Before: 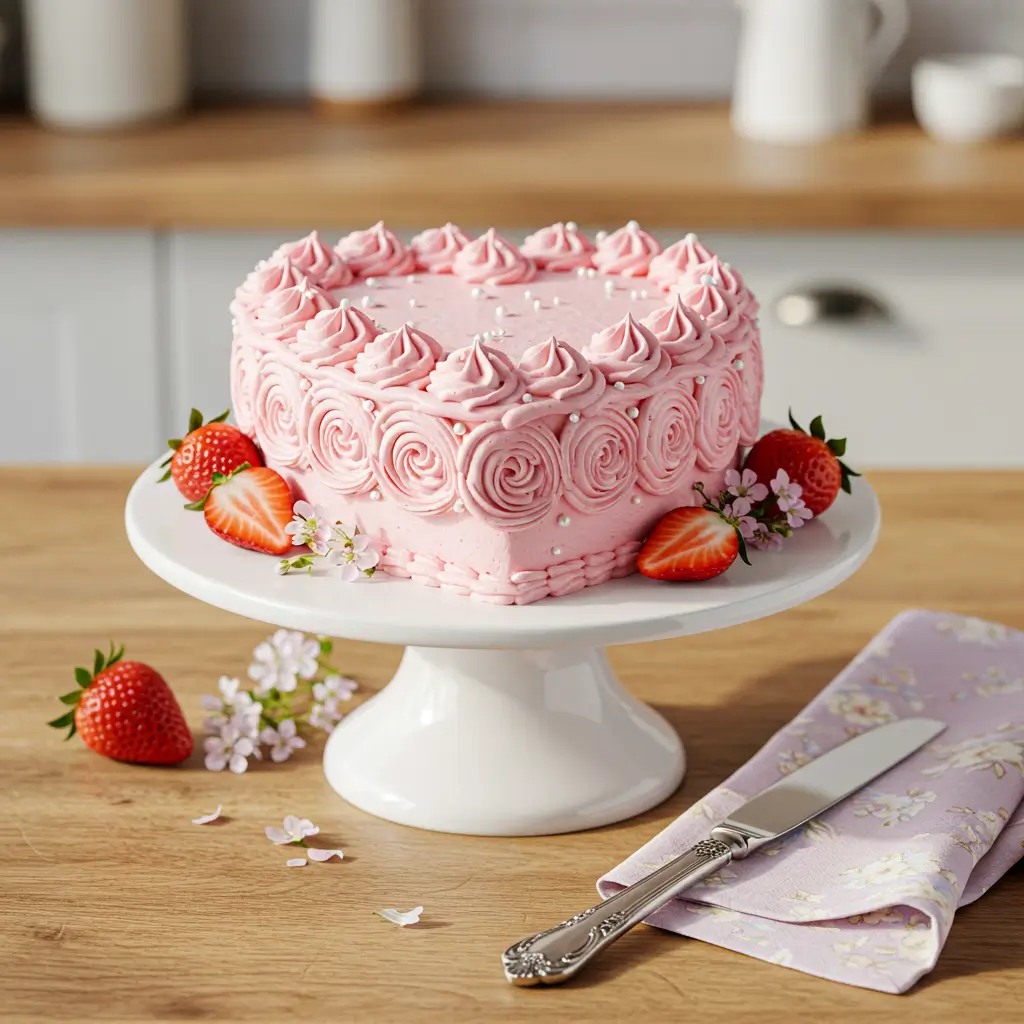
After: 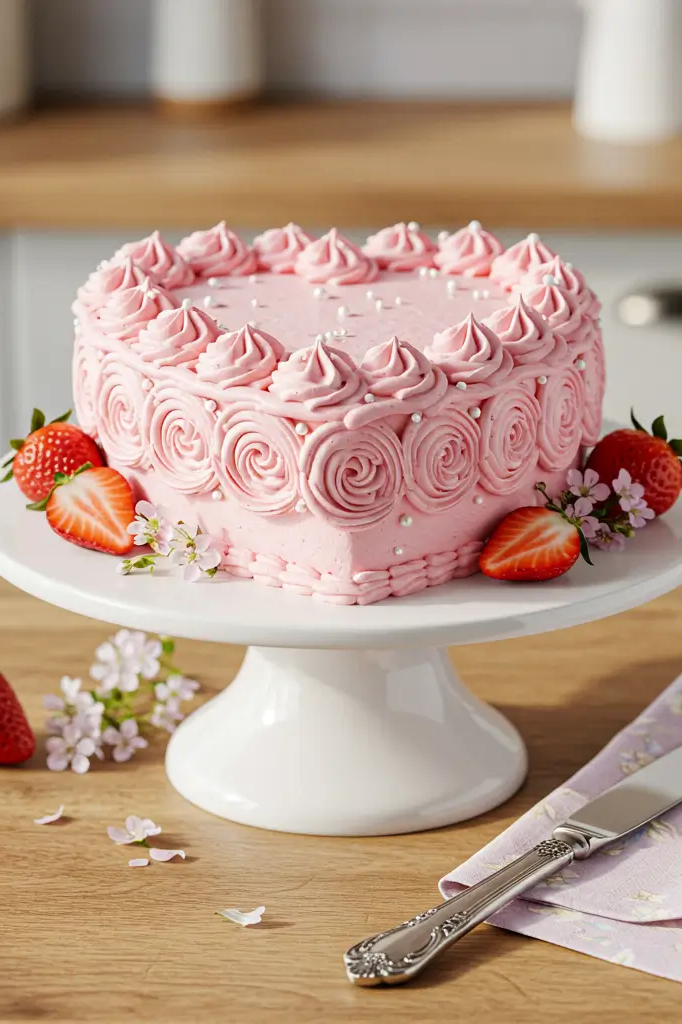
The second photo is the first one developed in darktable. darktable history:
crop and rotate: left 15.492%, right 17.894%
